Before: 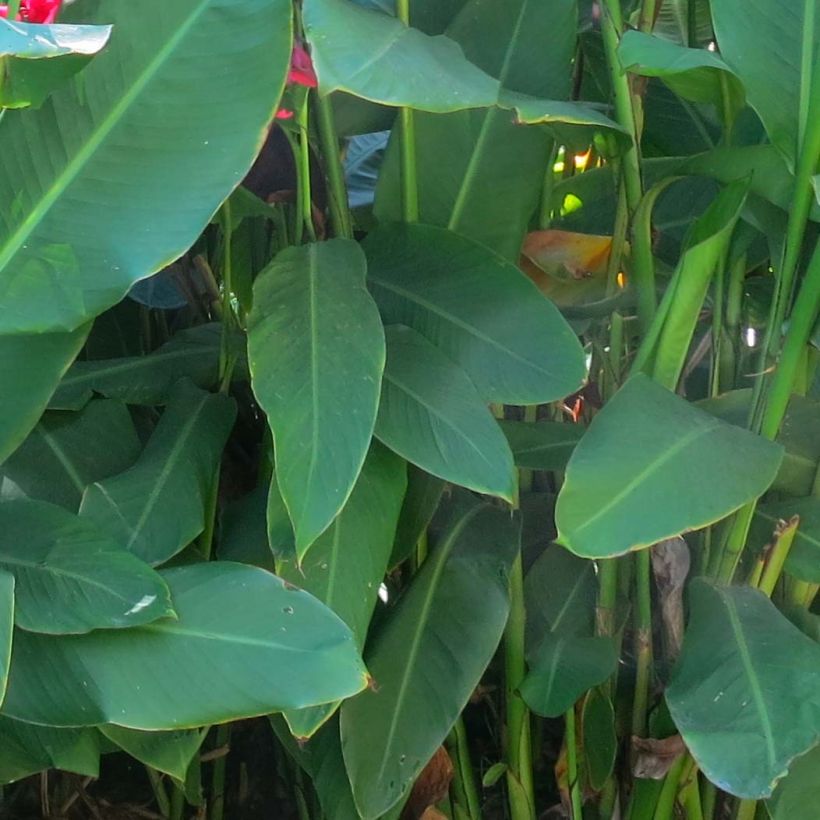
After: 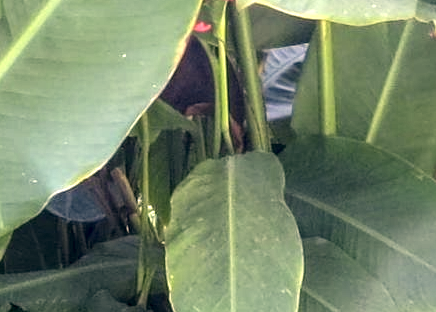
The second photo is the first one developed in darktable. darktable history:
color correction: highlights a* 20.09, highlights b* 28.01, shadows a* 3.42, shadows b* -16.92, saturation 0.734
color calibration: illuminant as shot in camera, x 0.358, y 0.373, temperature 4628.91 K
crop: left 10.075%, top 10.659%, right 36.661%, bottom 51.278%
local contrast: detail 160%
tone equalizer: edges refinement/feathering 500, mask exposure compensation -1.57 EV, preserve details no
exposure: exposure 1 EV, compensate highlight preservation false
